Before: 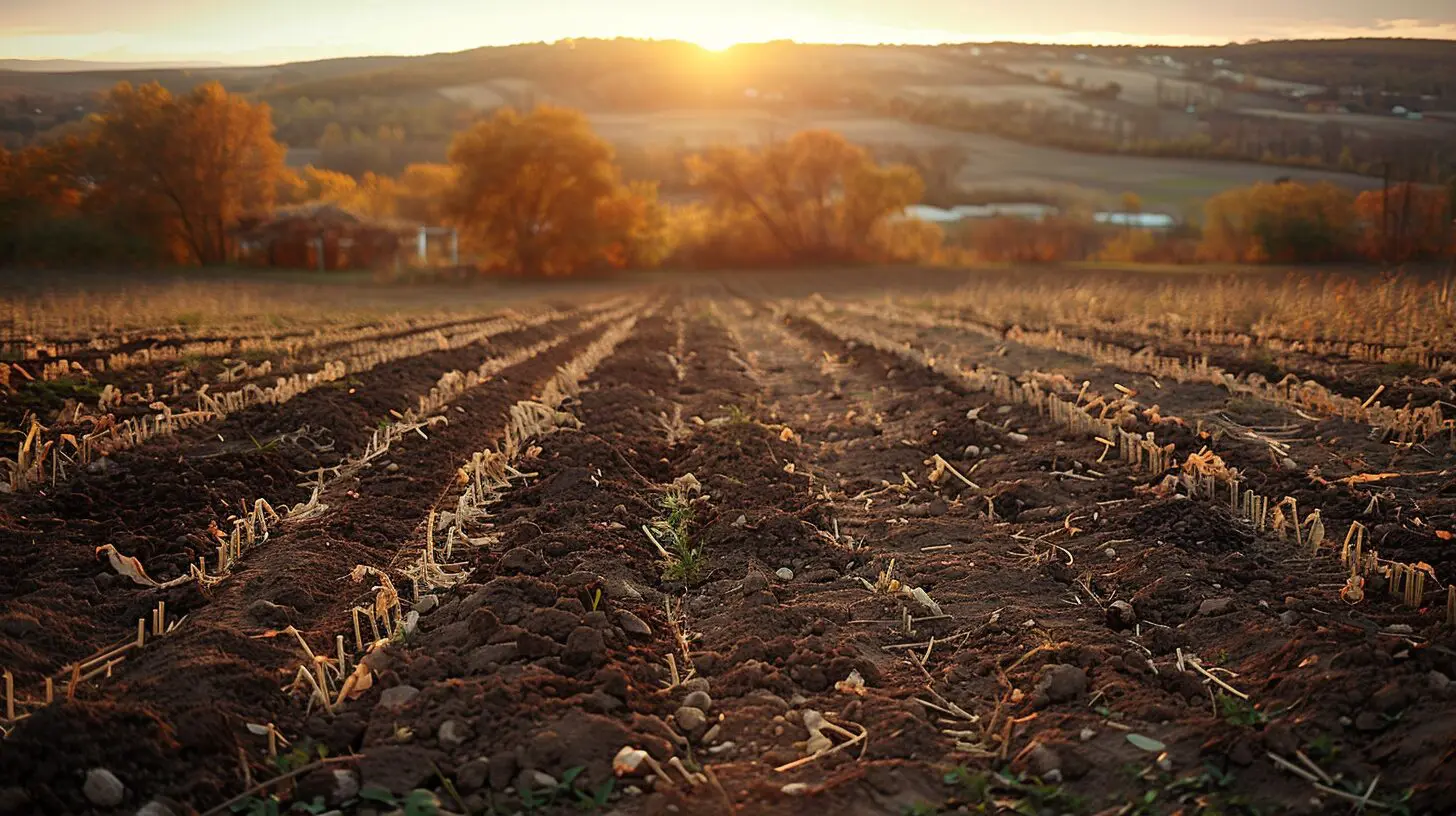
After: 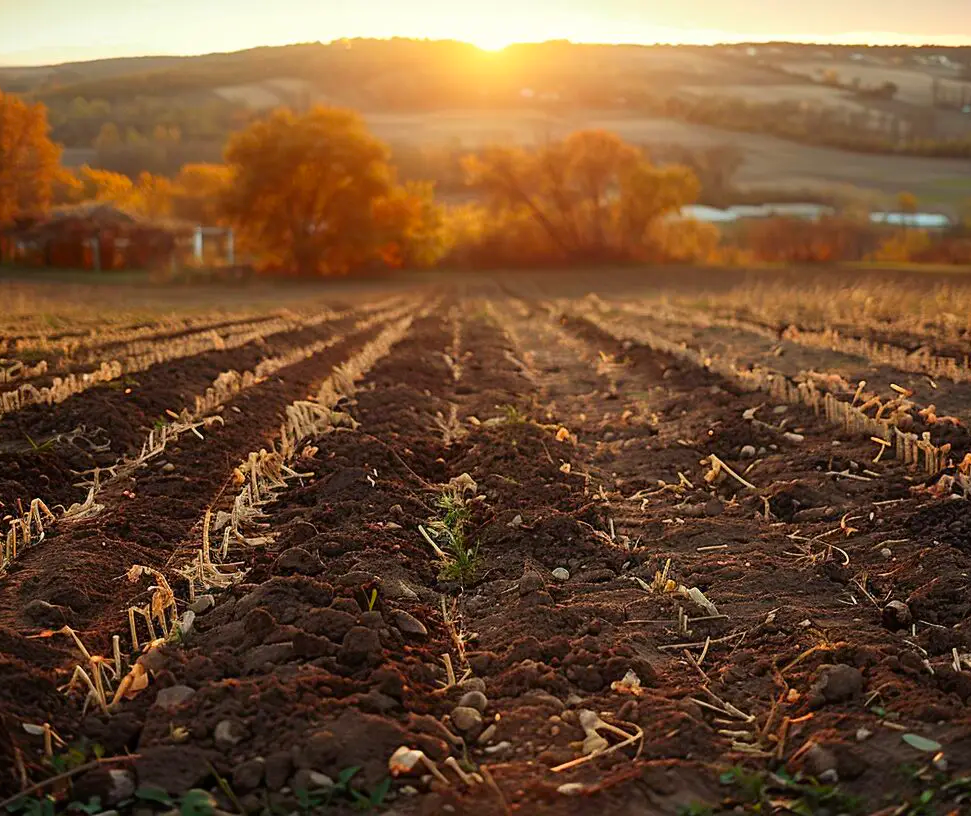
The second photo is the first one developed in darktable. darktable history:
crop and rotate: left 15.446%, right 17.836%
contrast brightness saturation: contrast 0.08, saturation 0.2
